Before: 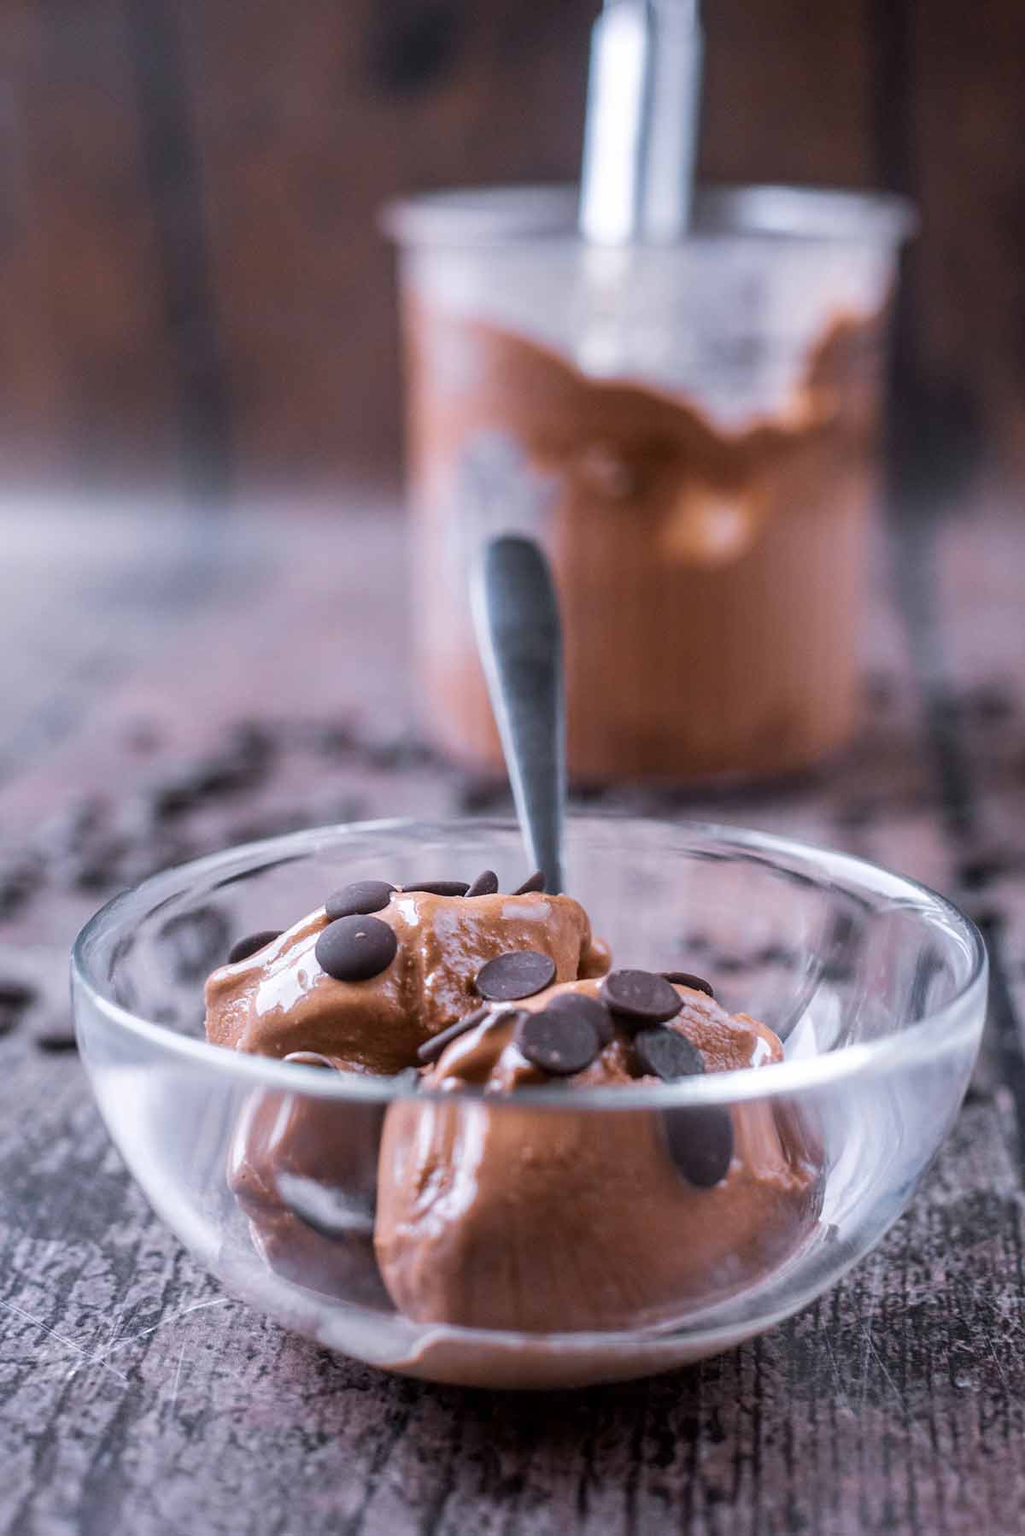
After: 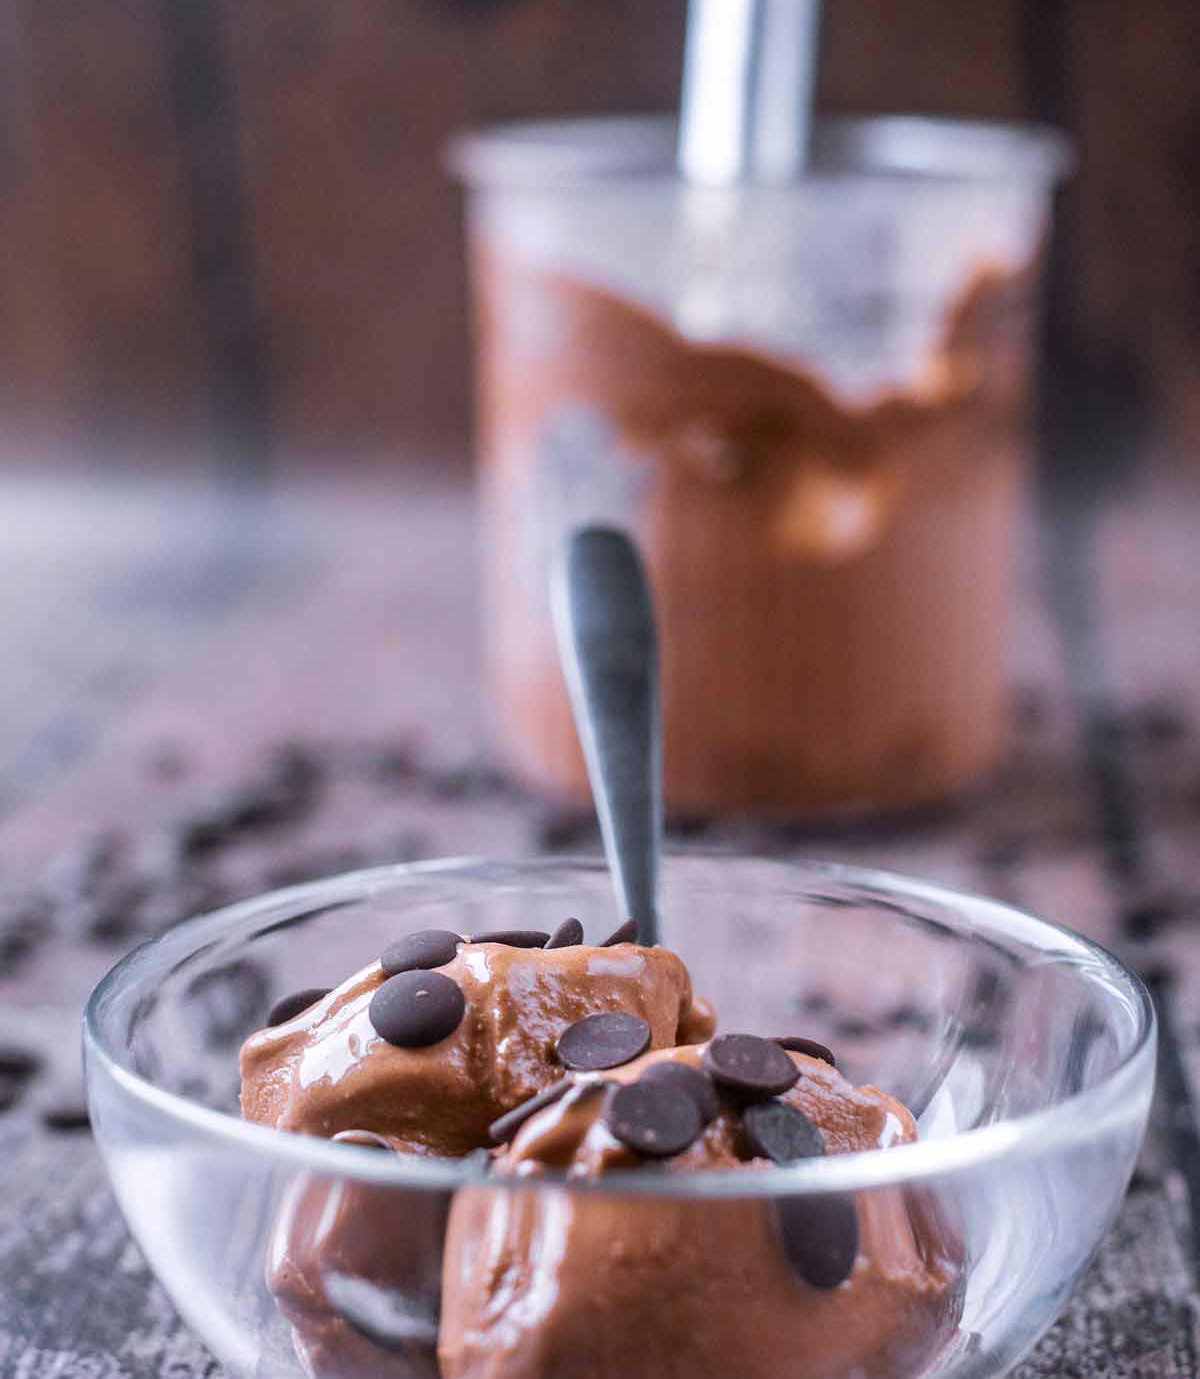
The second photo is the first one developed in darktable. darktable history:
crop: top 5.644%, bottom 17.626%
exposure: compensate highlight preservation false
color calibration: illuminant same as pipeline (D50), adaptation none (bypass), x 0.333, y 0.334, temperature 5005.71 K
contrast brightness saturation: contrast 0.035, saturation 0.069
